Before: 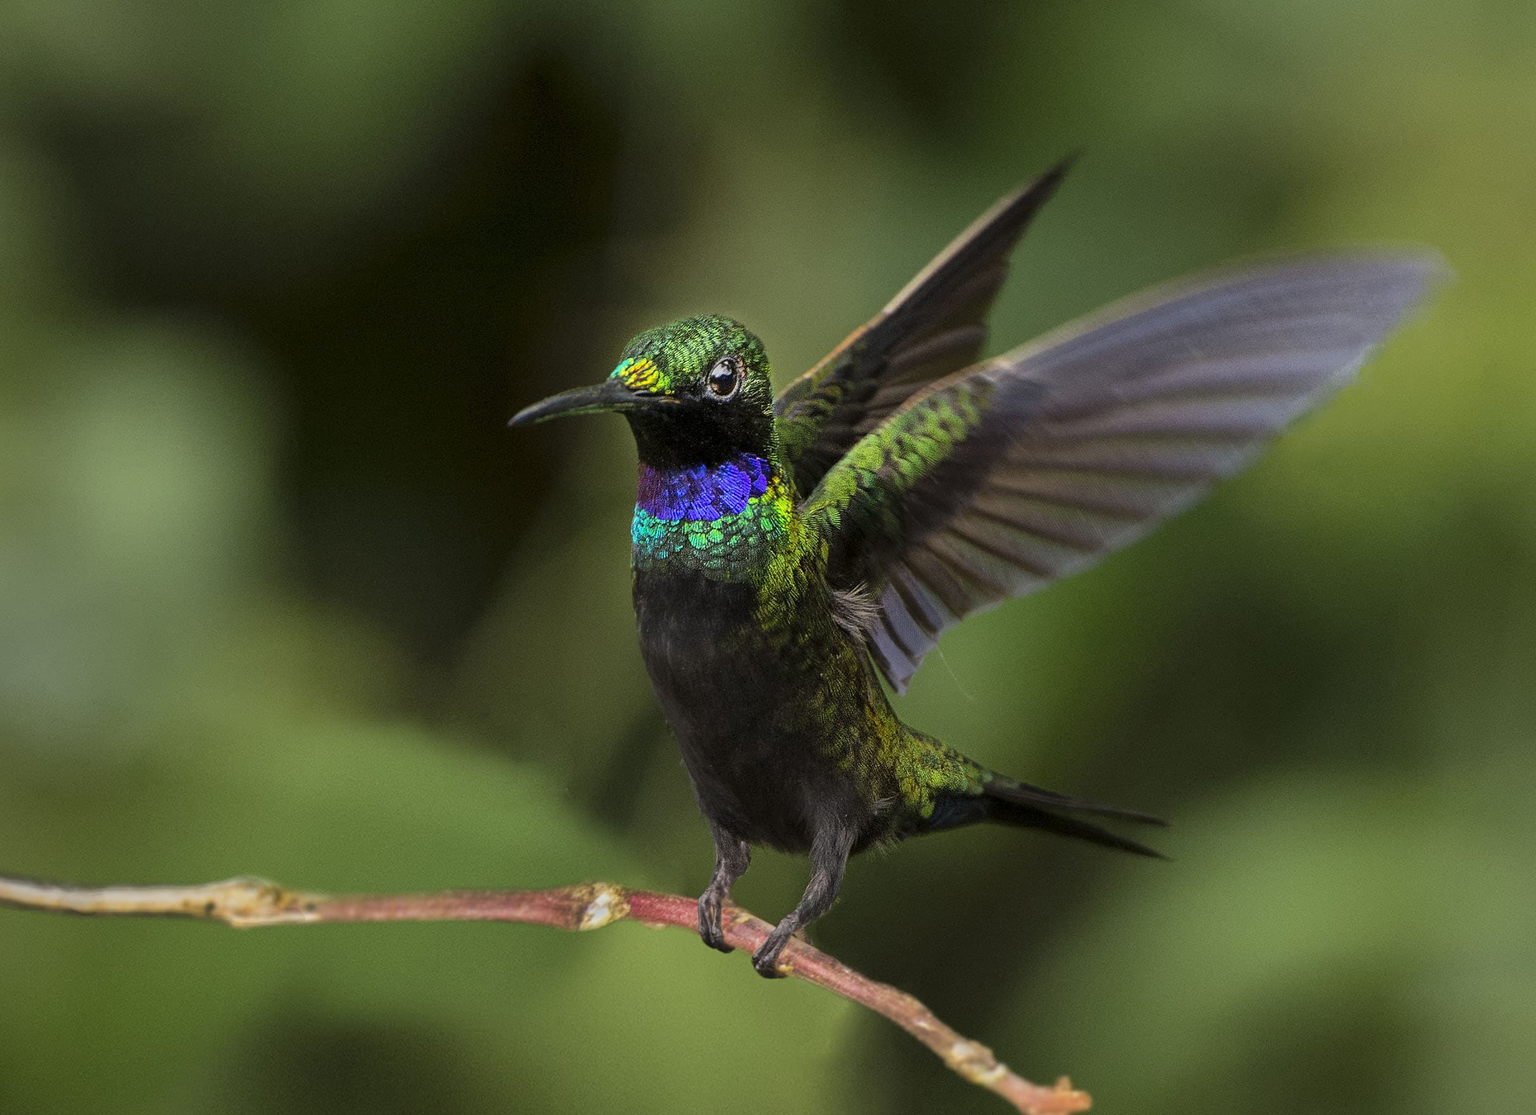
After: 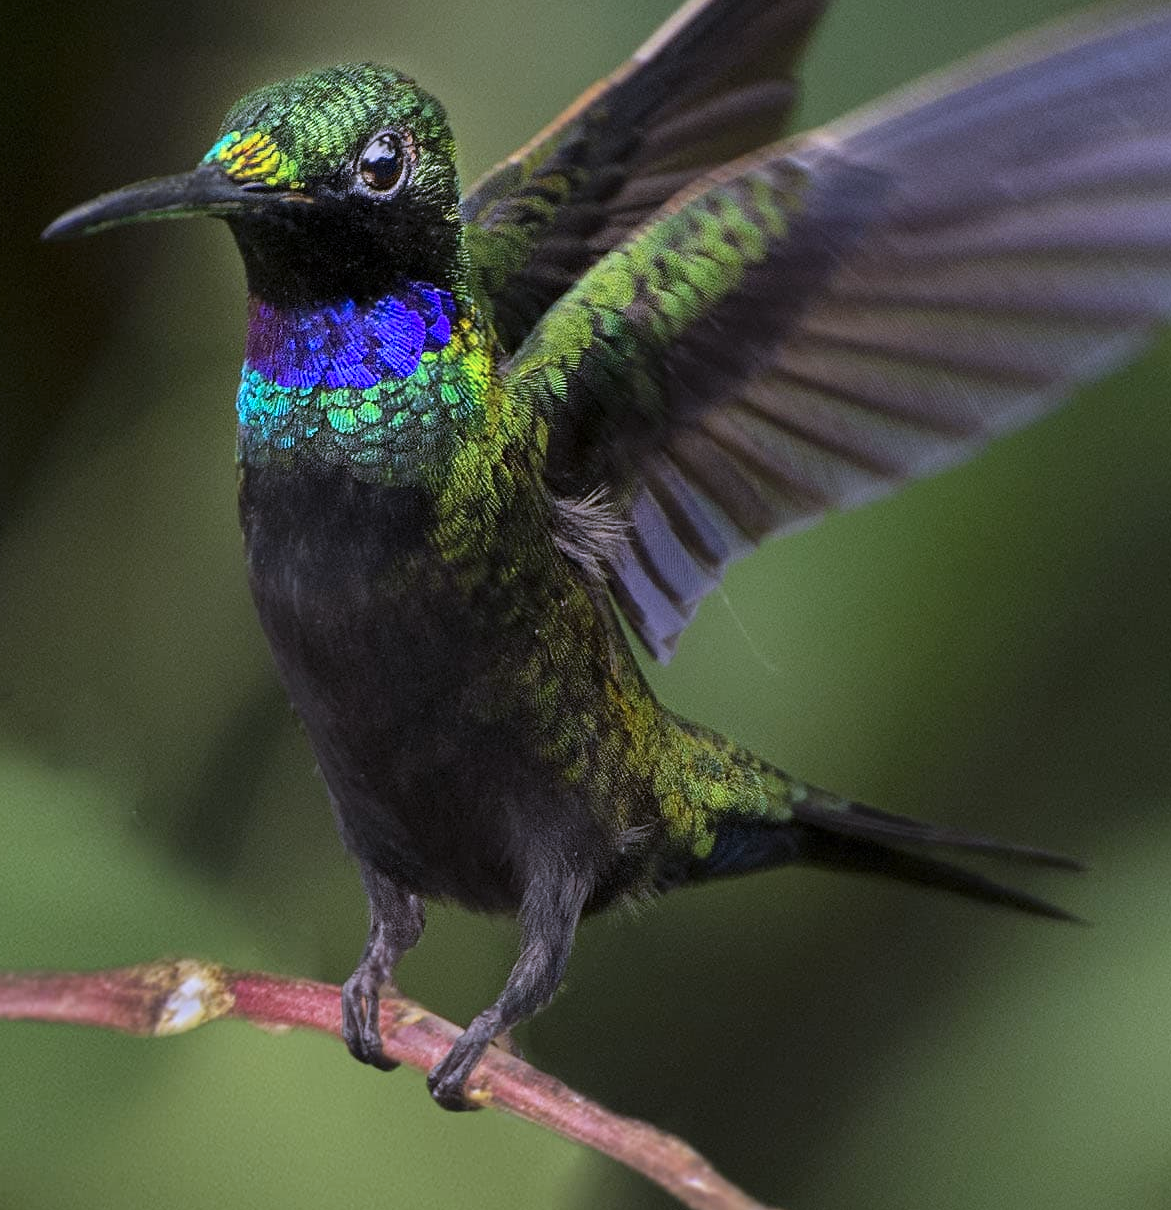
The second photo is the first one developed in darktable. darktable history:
crop: left 31.379%, top 24.658%, right 20.326%, bottom 6.628%
color calibration: output R [1.063, -0.012, -0.003, 0], output B [-0.079, 0.047, 1, 0], illuminant custom, x 0.389, y 0.387, temperature 3838.64 K
